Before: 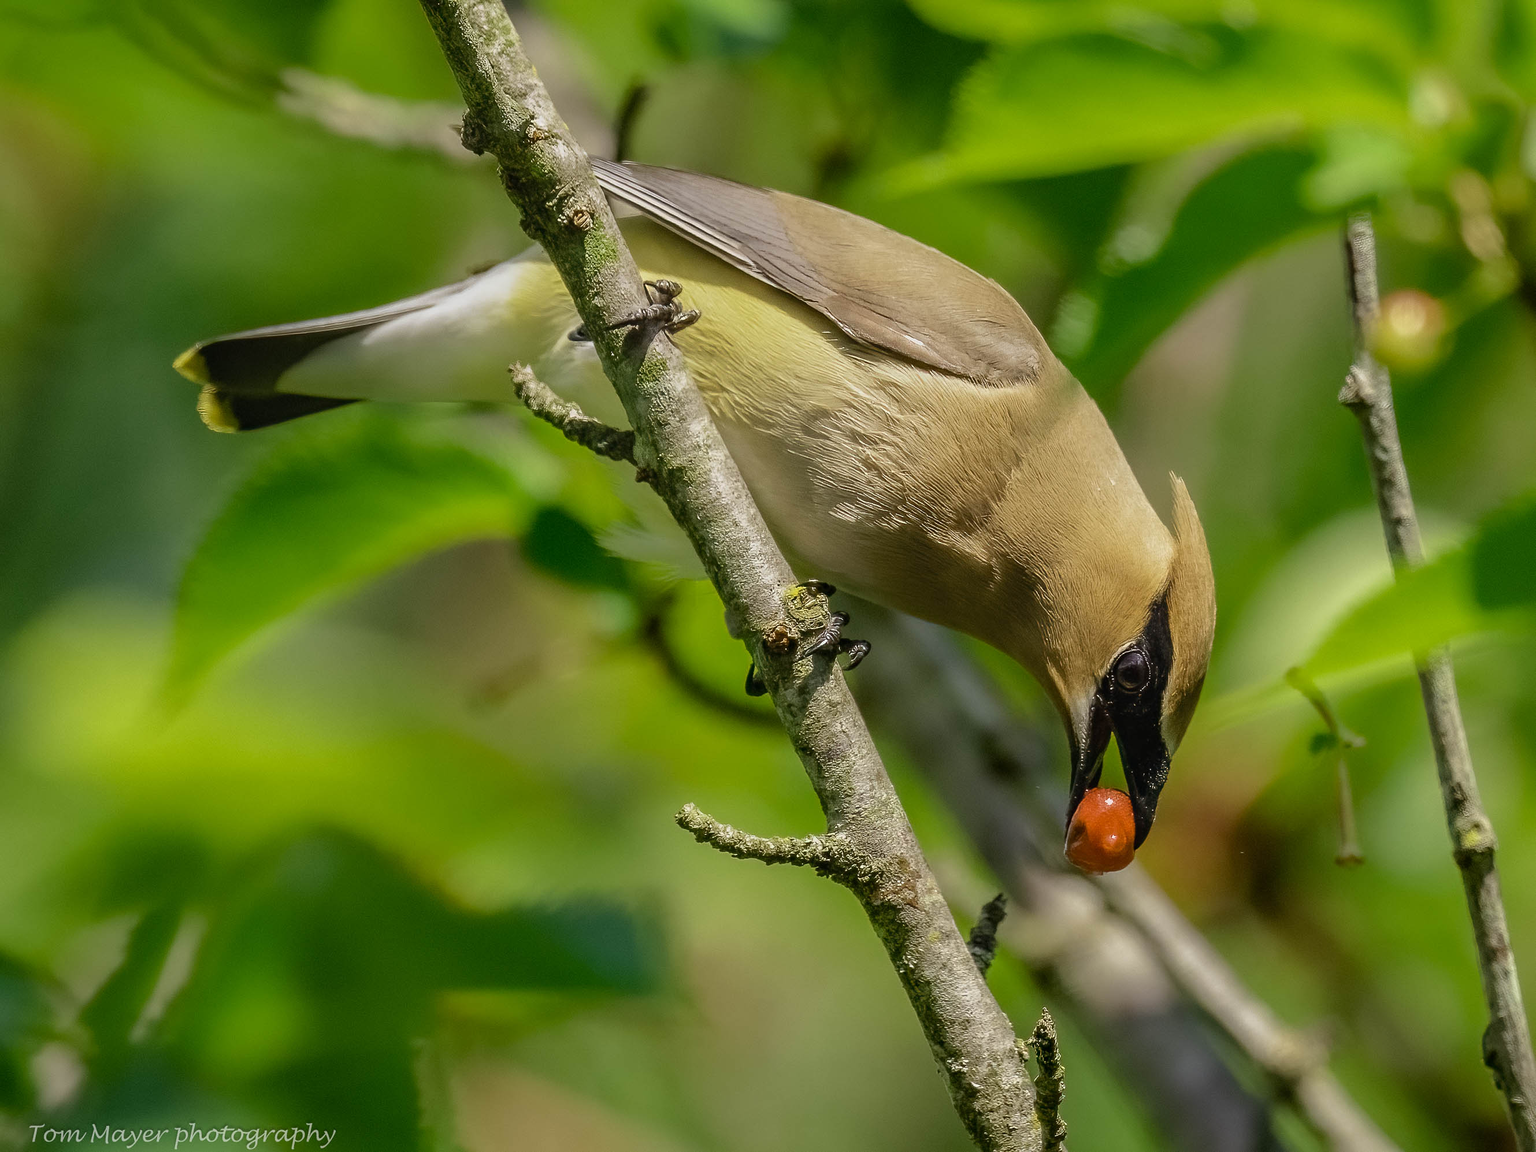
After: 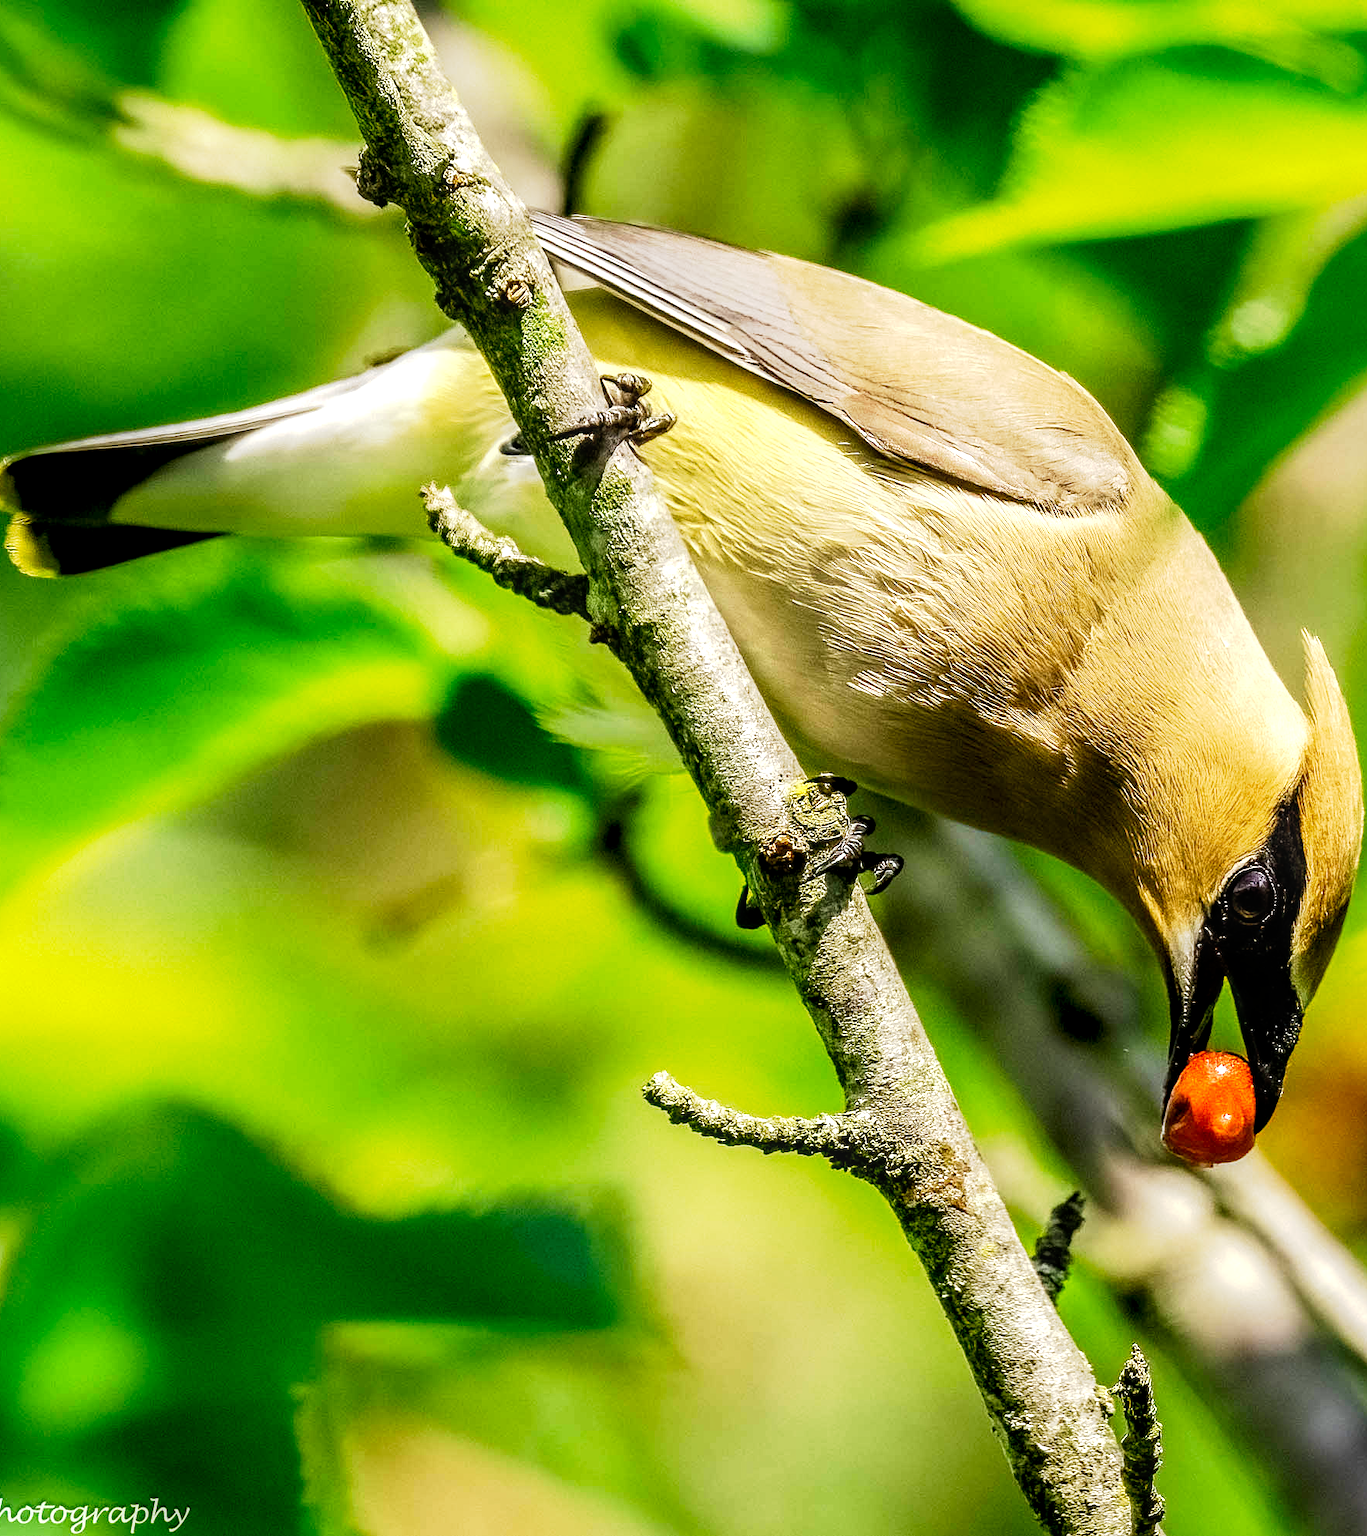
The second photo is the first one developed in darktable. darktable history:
tone curve: curves: ch0 [(0, 0) (0.003, 0.001) (0.011, 0.001) (0.025, 0.001) (0.044, 0.001) (0.069, 0.003) (0.1, 0.007) (0.136, 0.013) (0.177, 0.032) (0.224, 0.083) (0.277, 0.157) (0.335, 0.237) (0.399, 0.334) (0.468, 0.446) (0.543, 0.562) (0.623, 0.683) (0.709, 0.801) (0.801, 0.869) (0.898, 0.918) (1, 1)], preserve colors none
crop and rotate: left 12.669%, right 20.534%
local contrast: detail 130%
exposure: black level correction 0, exposure 1.2 EV, compensate exposure bias true, compensate highlight preservation false
